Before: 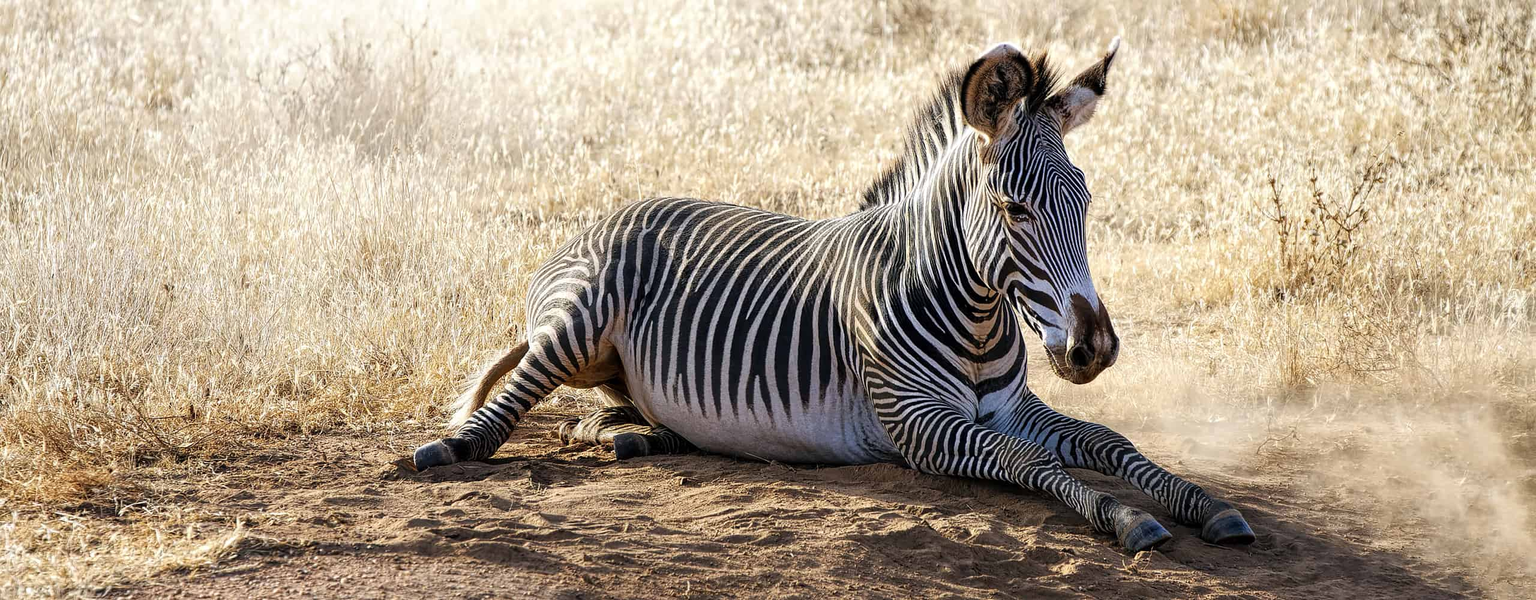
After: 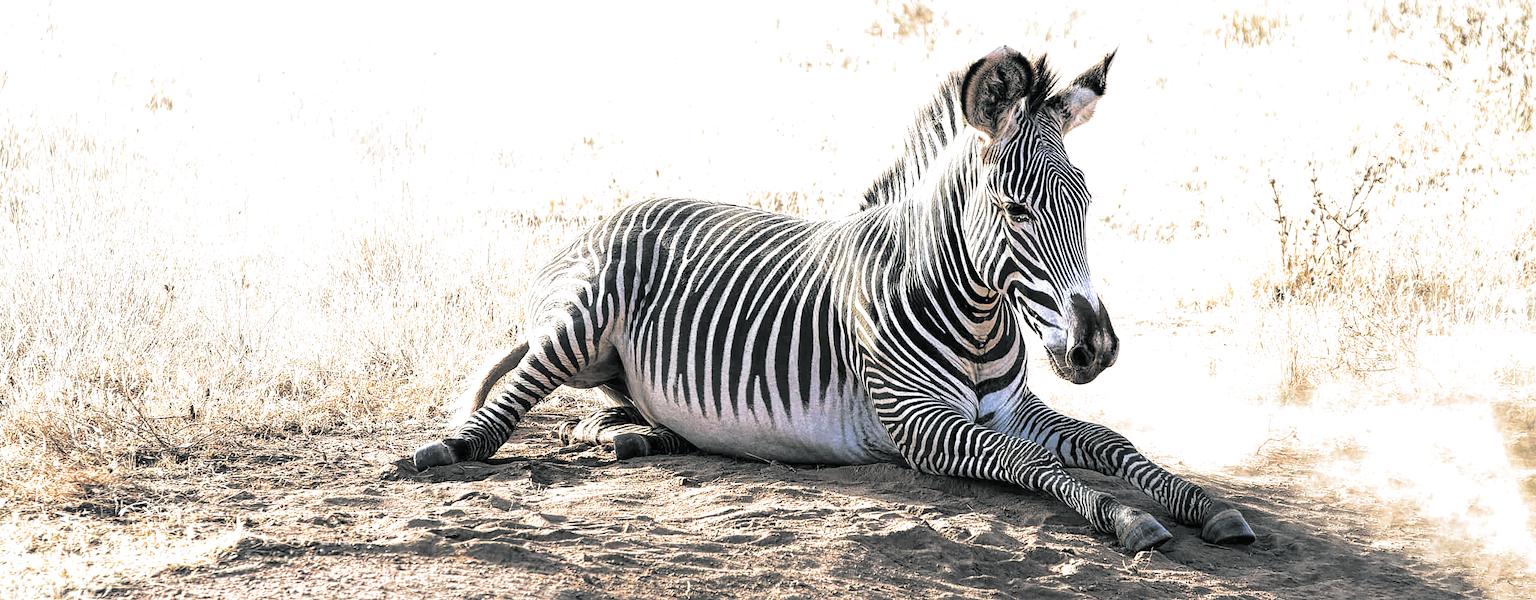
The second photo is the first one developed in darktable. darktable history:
exposure: black level correction 0, exposure 1.173 EV, compensate exposure bias true, compensate highlight preservation false
grain: coarseness 0.09 ISO
split-toning: shadows › hue 190.8°, shadows › saturation 0.05, highlights › hue 54°, highlights › saturation 0.05, compress 0%
